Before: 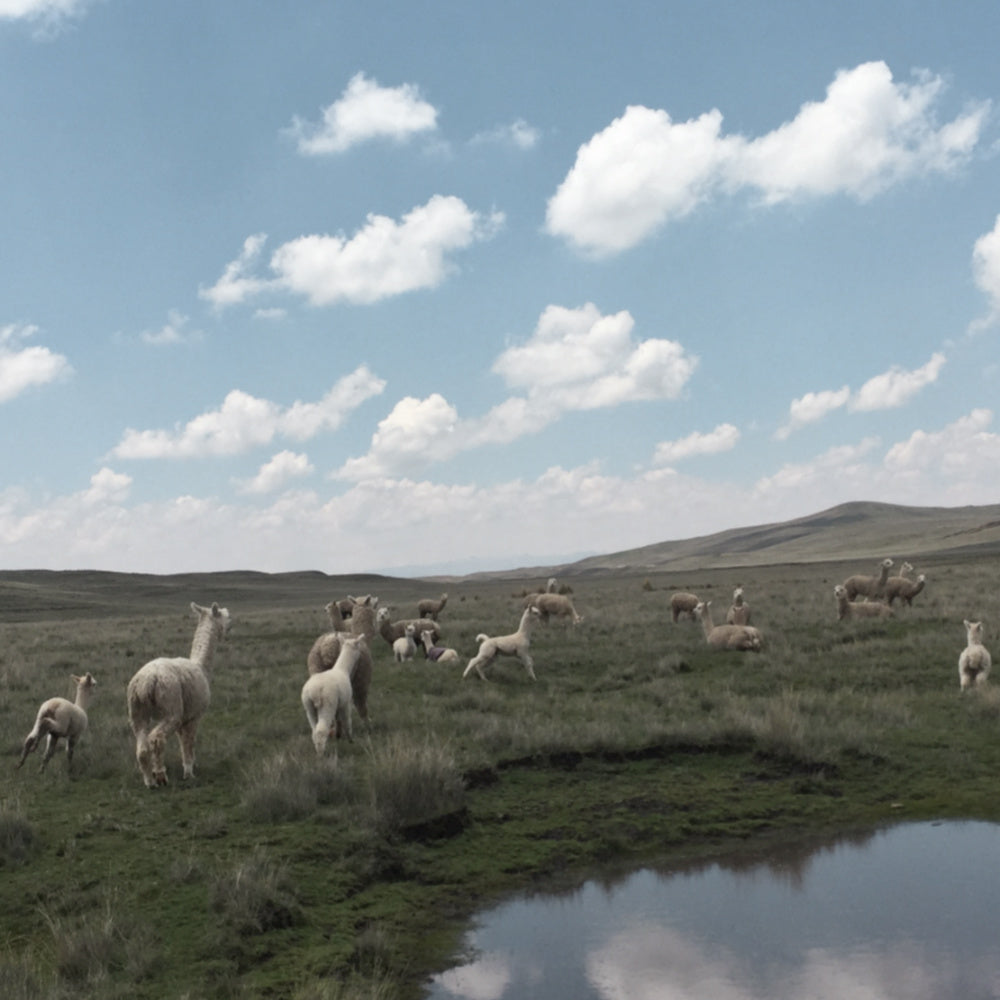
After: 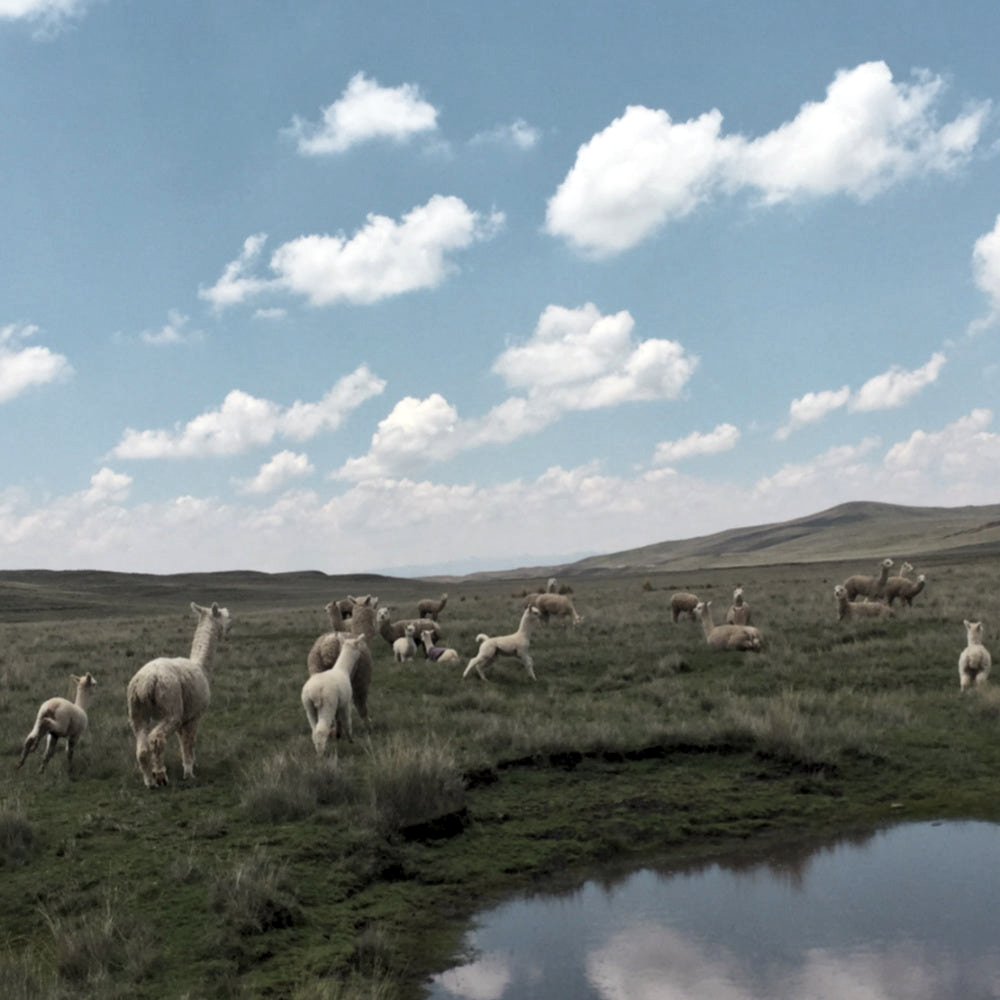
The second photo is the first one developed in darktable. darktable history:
velvia: strength 15% | blend: blend mode lighten, opacity 100%; mask: uniform (no mask)
contrast brightness saturation: saturation -0.05
local contrast: mode bilateral grid, contrast 20, coarseness 50, detail 120%, midtone range 0.2
levels: mode automatic, black 0.023%, white 99.97%, levels [0.062, 0.494, 0.925]
